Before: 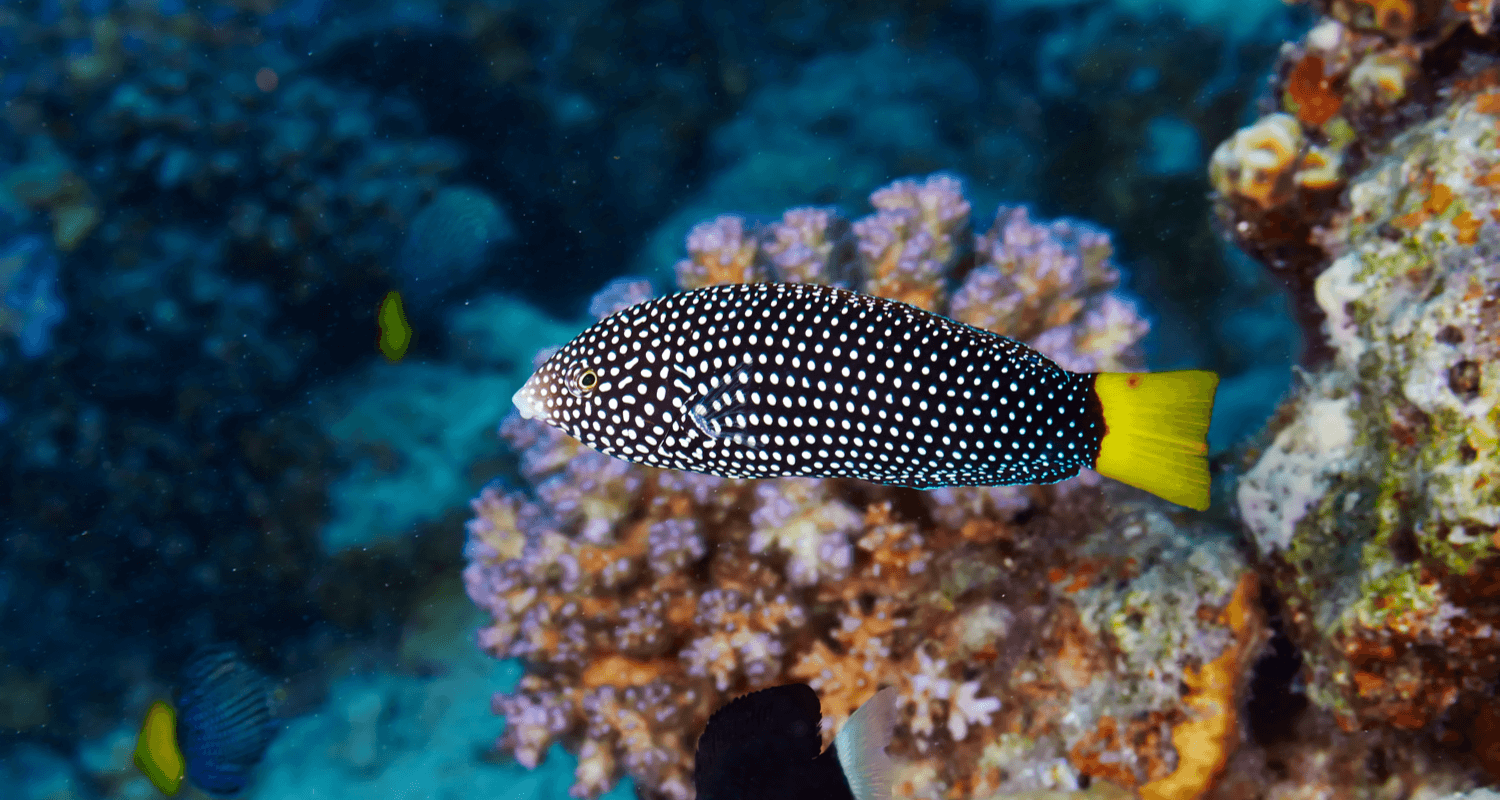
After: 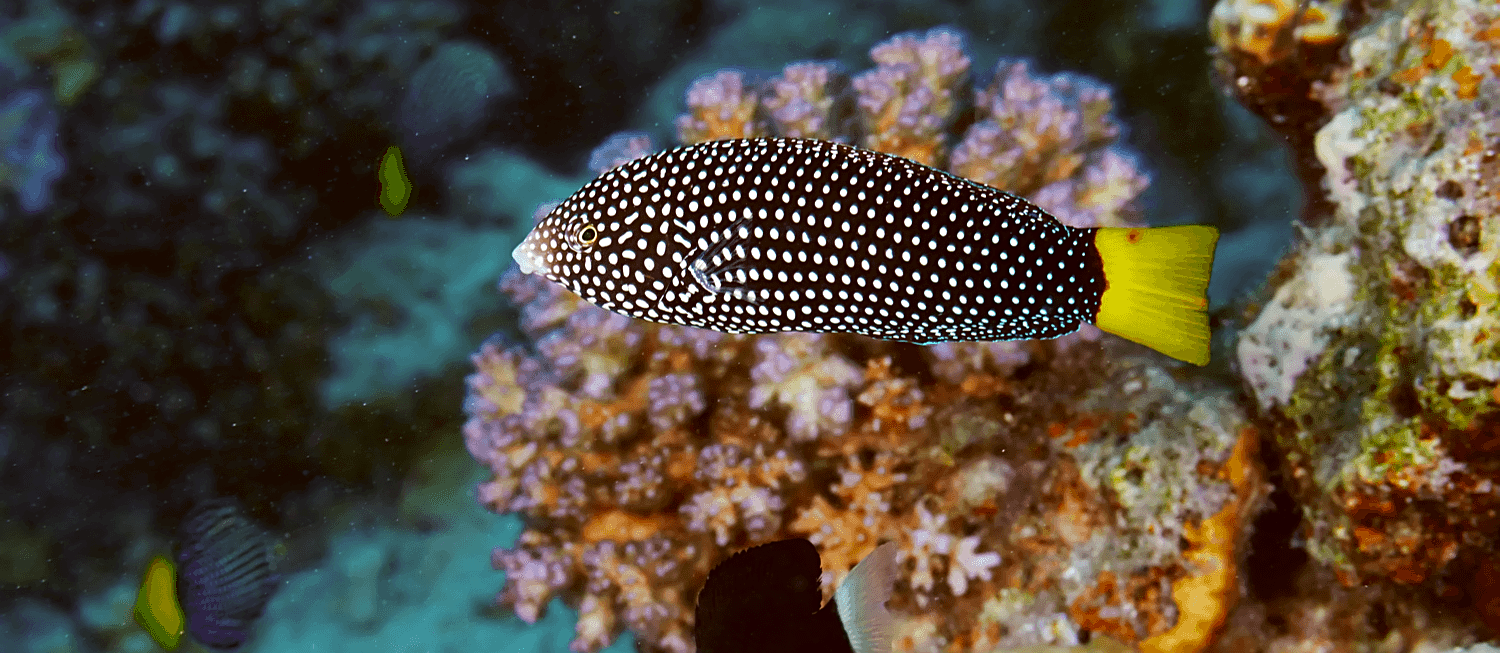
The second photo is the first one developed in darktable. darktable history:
crop and rotate: top 18.327%
color correction: highlights a* -0.367, highlights b* 0.177, shadows a* 4.99, shadows b* 20.54
sharpen: on, module defaults
